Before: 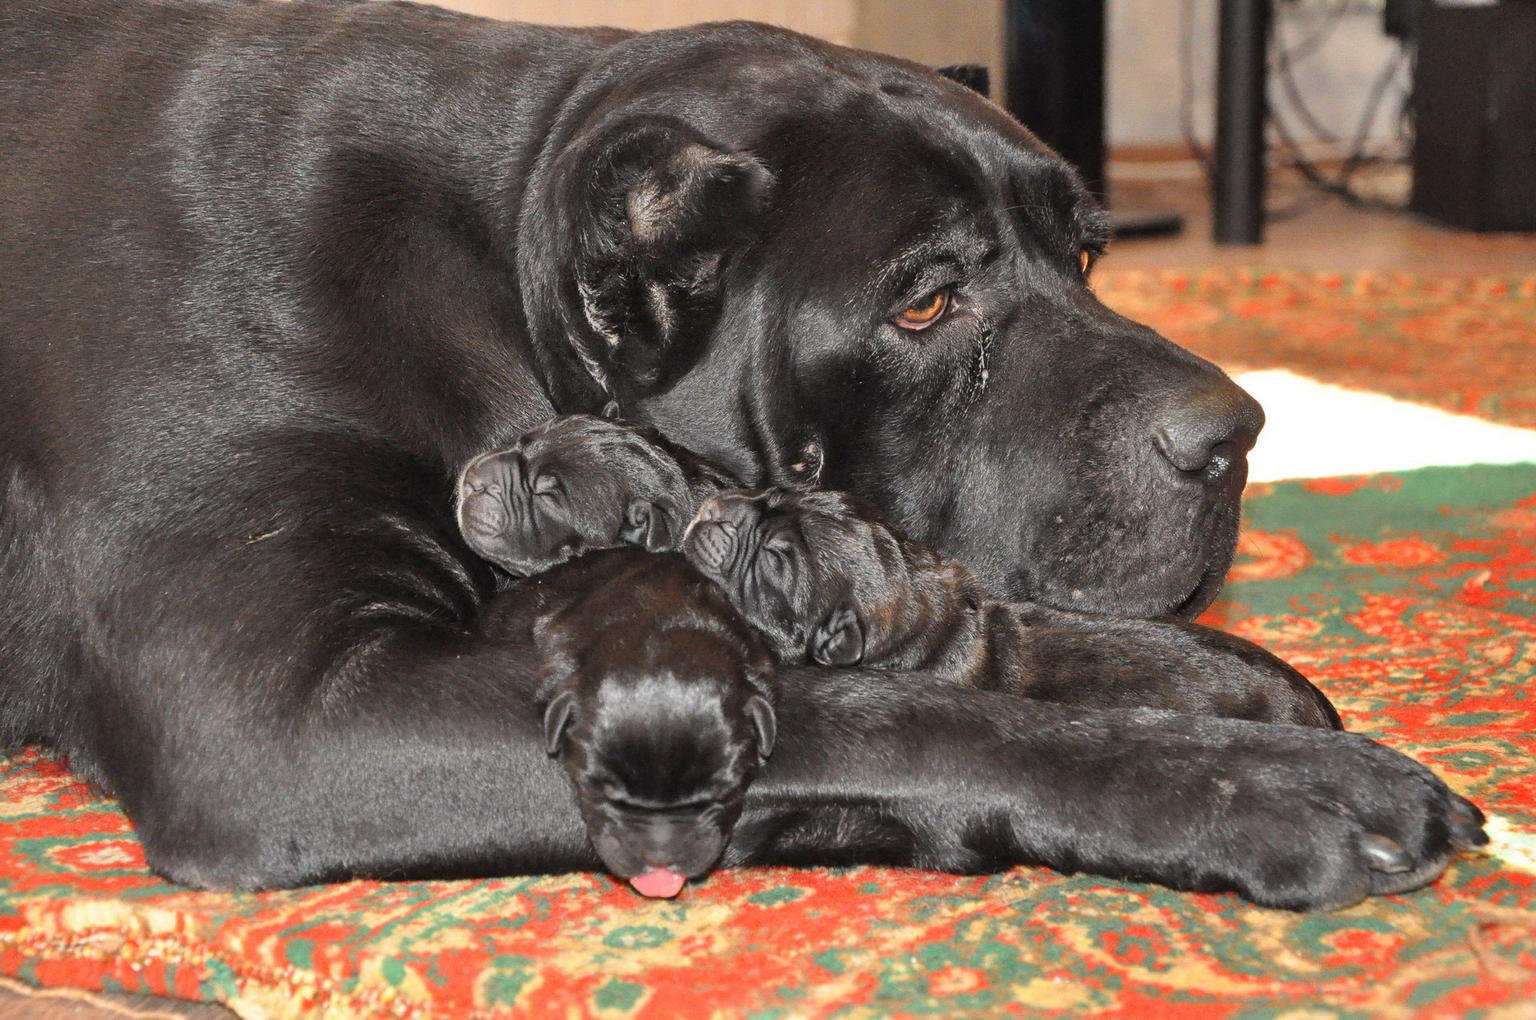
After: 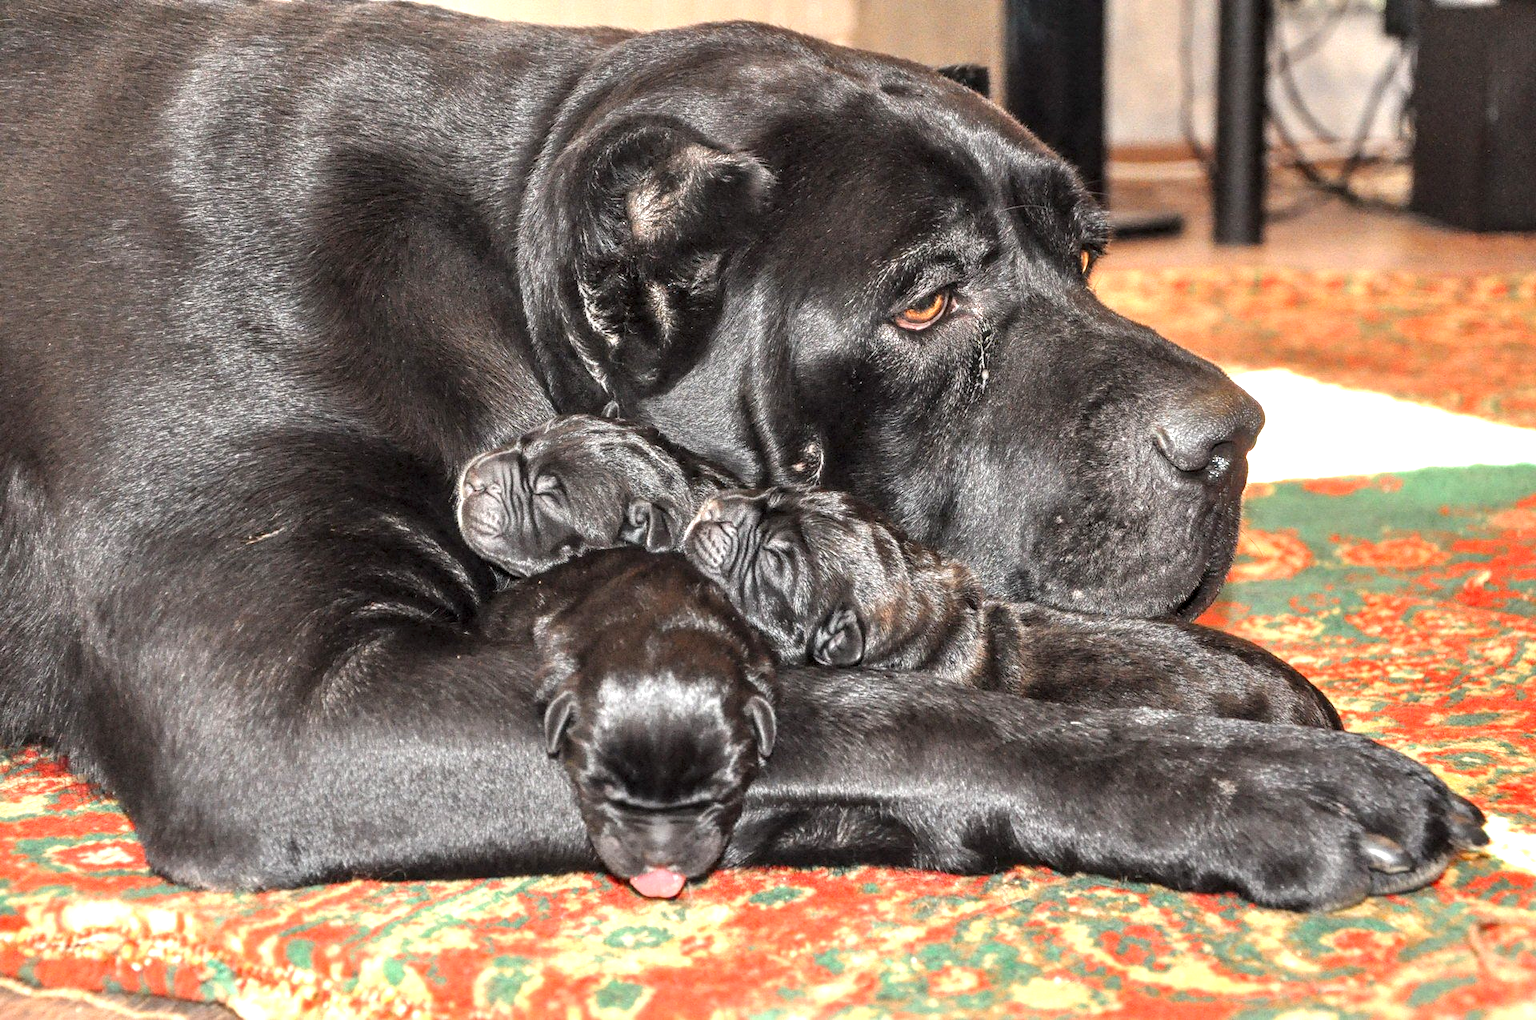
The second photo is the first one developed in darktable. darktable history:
exposure: black level correction 0, exposure 0.7 EV, compensate exposure bias true, compensate highlight preservation false
local contrast: detail 142%
